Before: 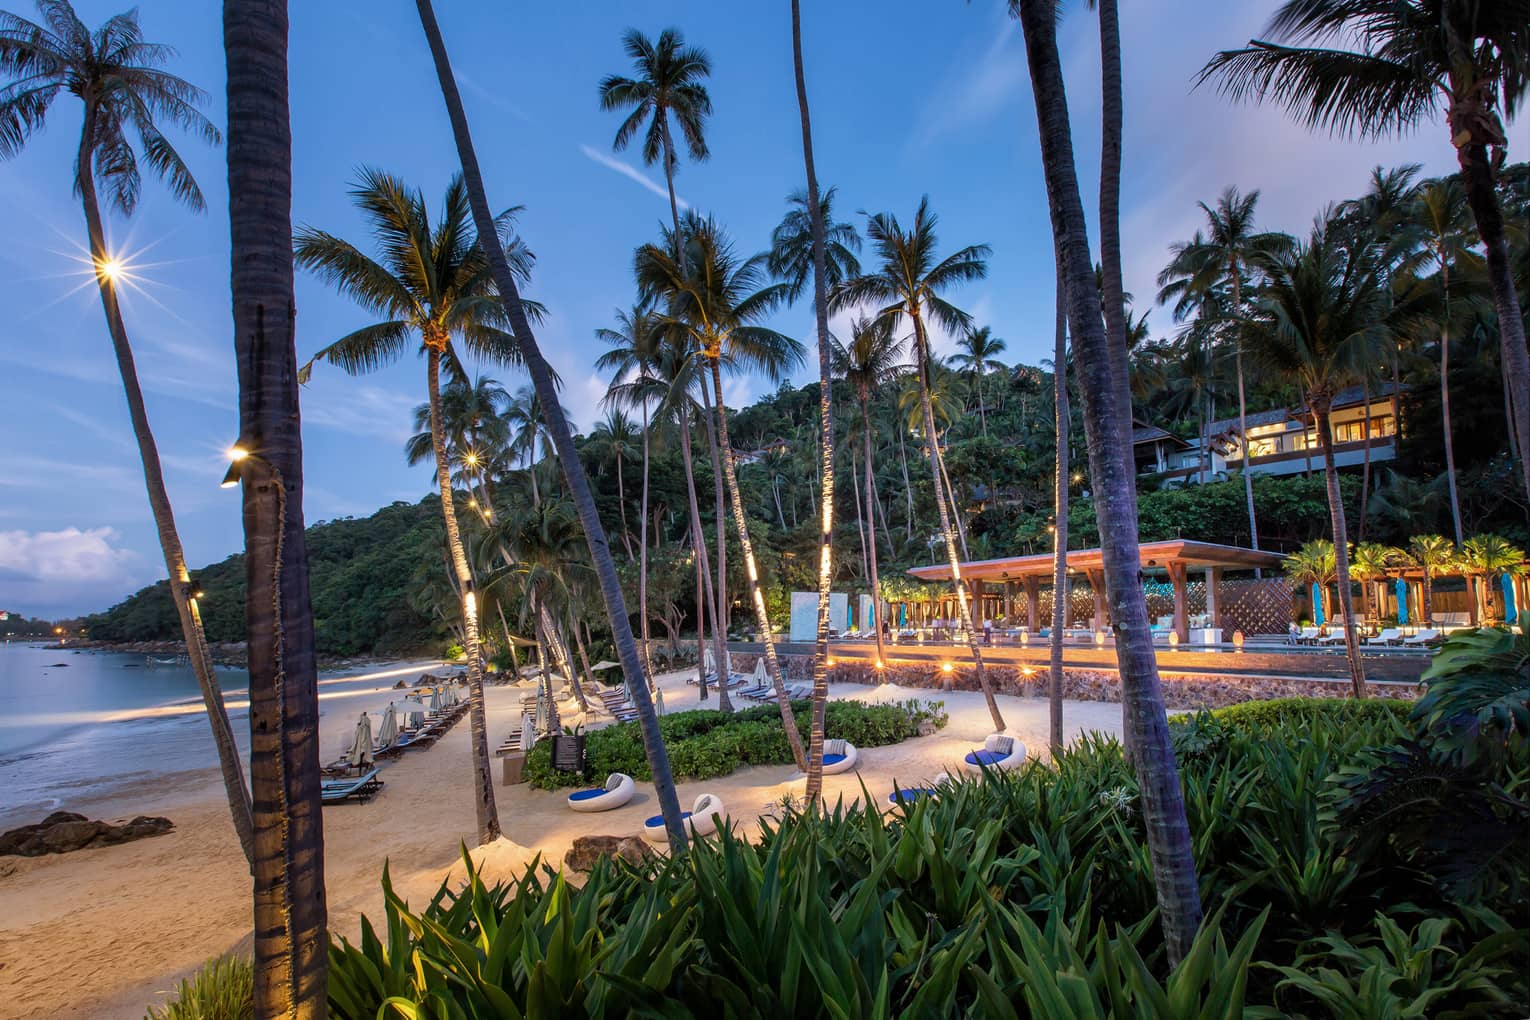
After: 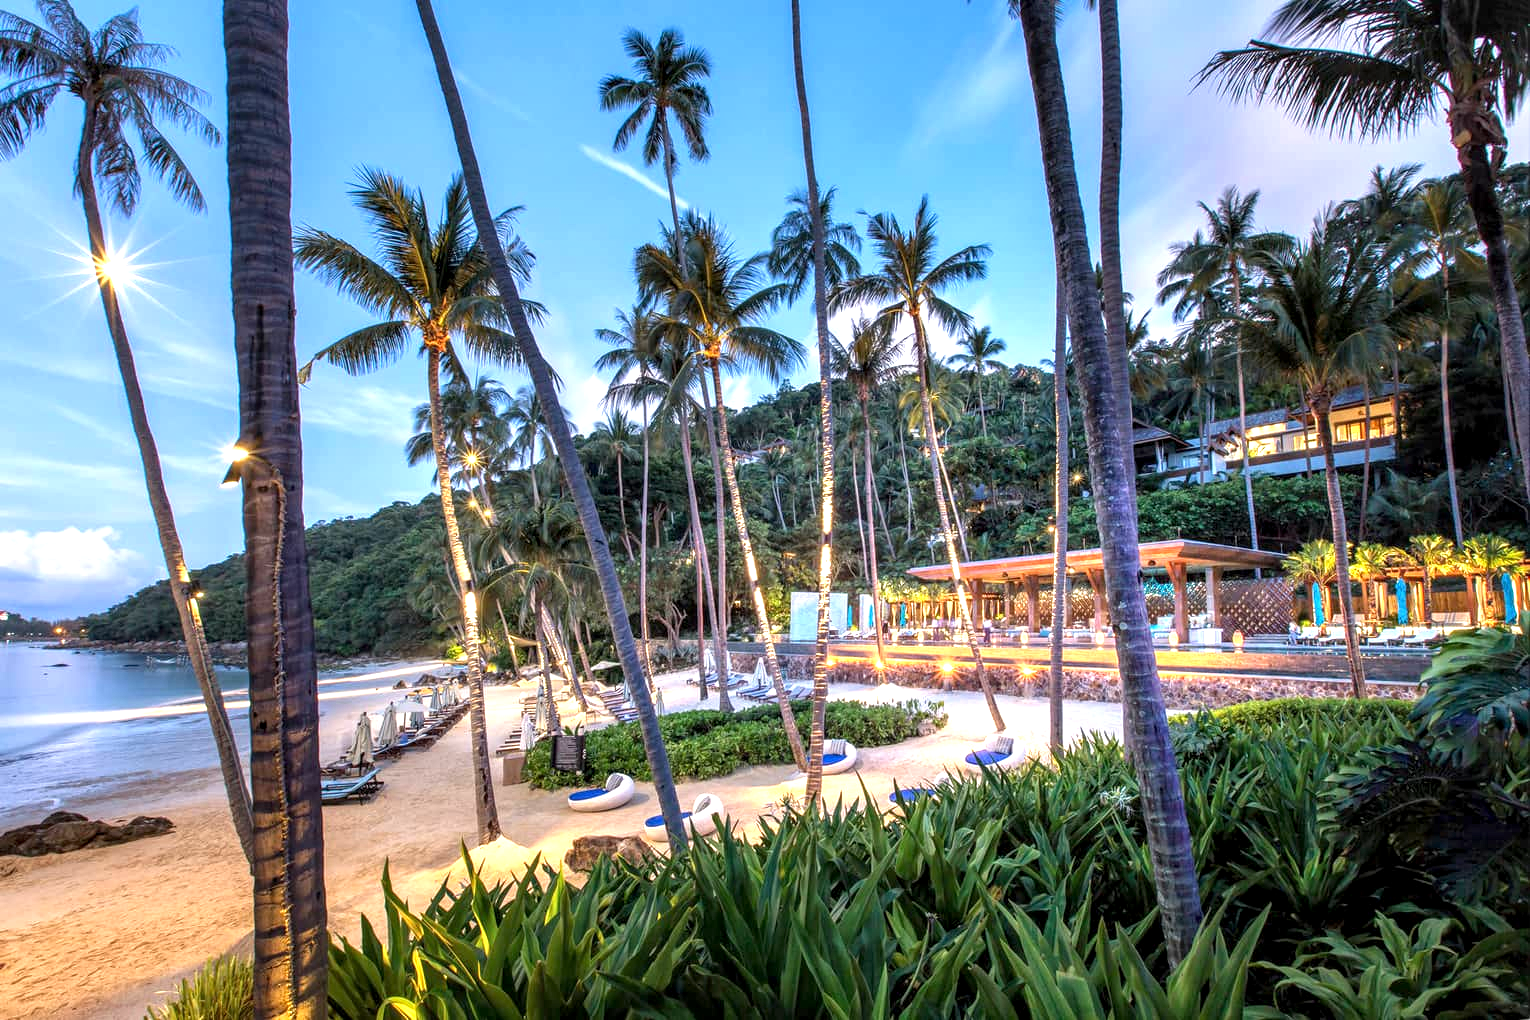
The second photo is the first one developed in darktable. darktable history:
local contrast: on, module defaults
exposure: black level correction 0.001, exposure 1.129 EV, compensate exposure bias true, compensate highlight preservation false
